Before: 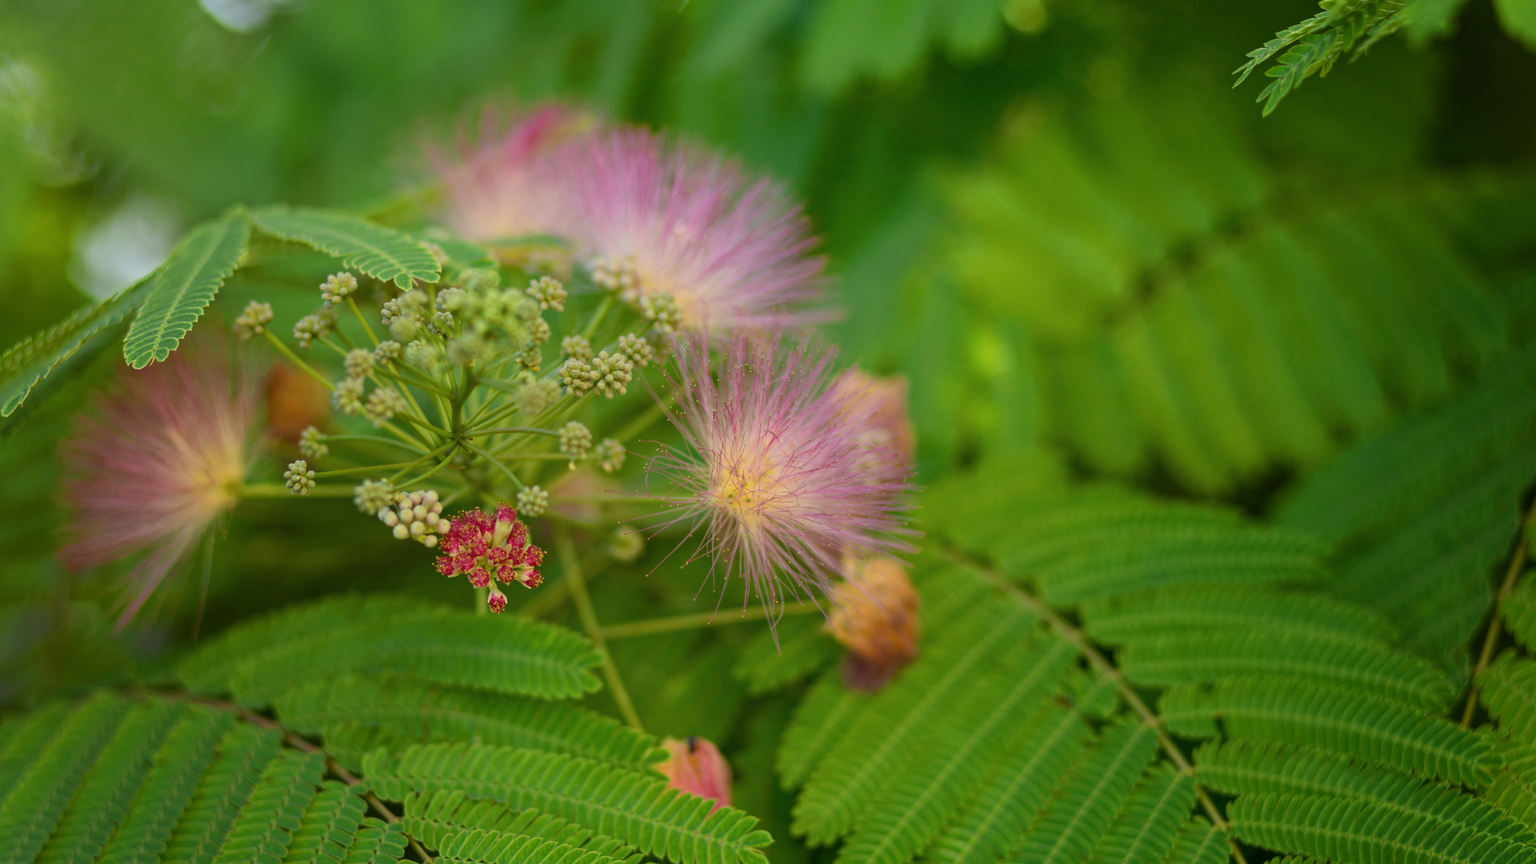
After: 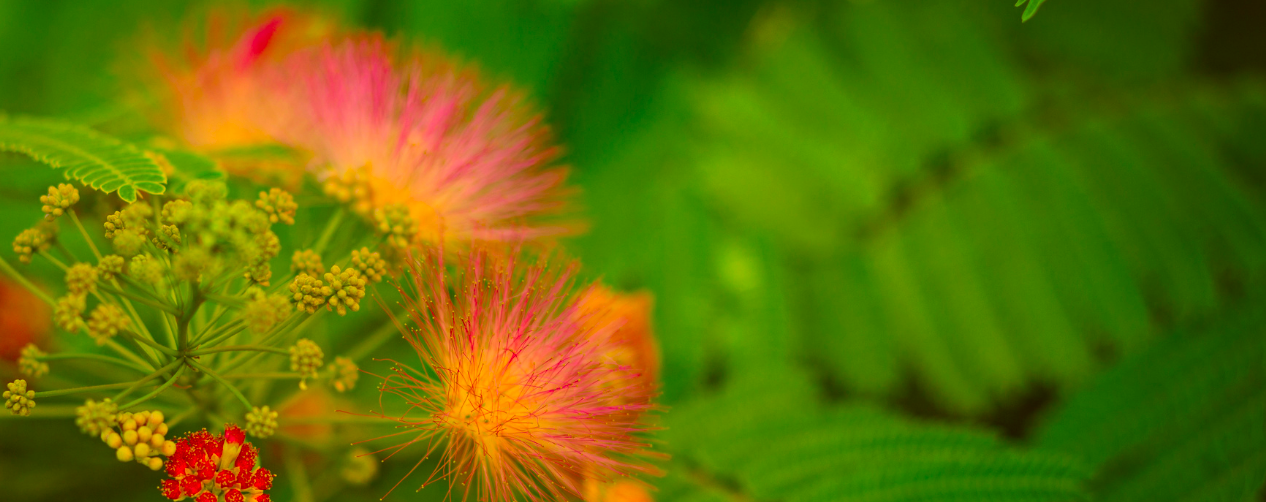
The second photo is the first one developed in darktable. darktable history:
crop: left 18.348%, top 11.112%, right 2.474%, bottom 33.101%
color correction: highlights a* 10.62, highlights b* 30.19, shadows a* 2.63, shadows b* 17.13, saturation 1.74
color calibration: illuminant same as pipeline (D50), adaptation XYZ, x 0.345, y 0.358, temperature 5002.95 K
